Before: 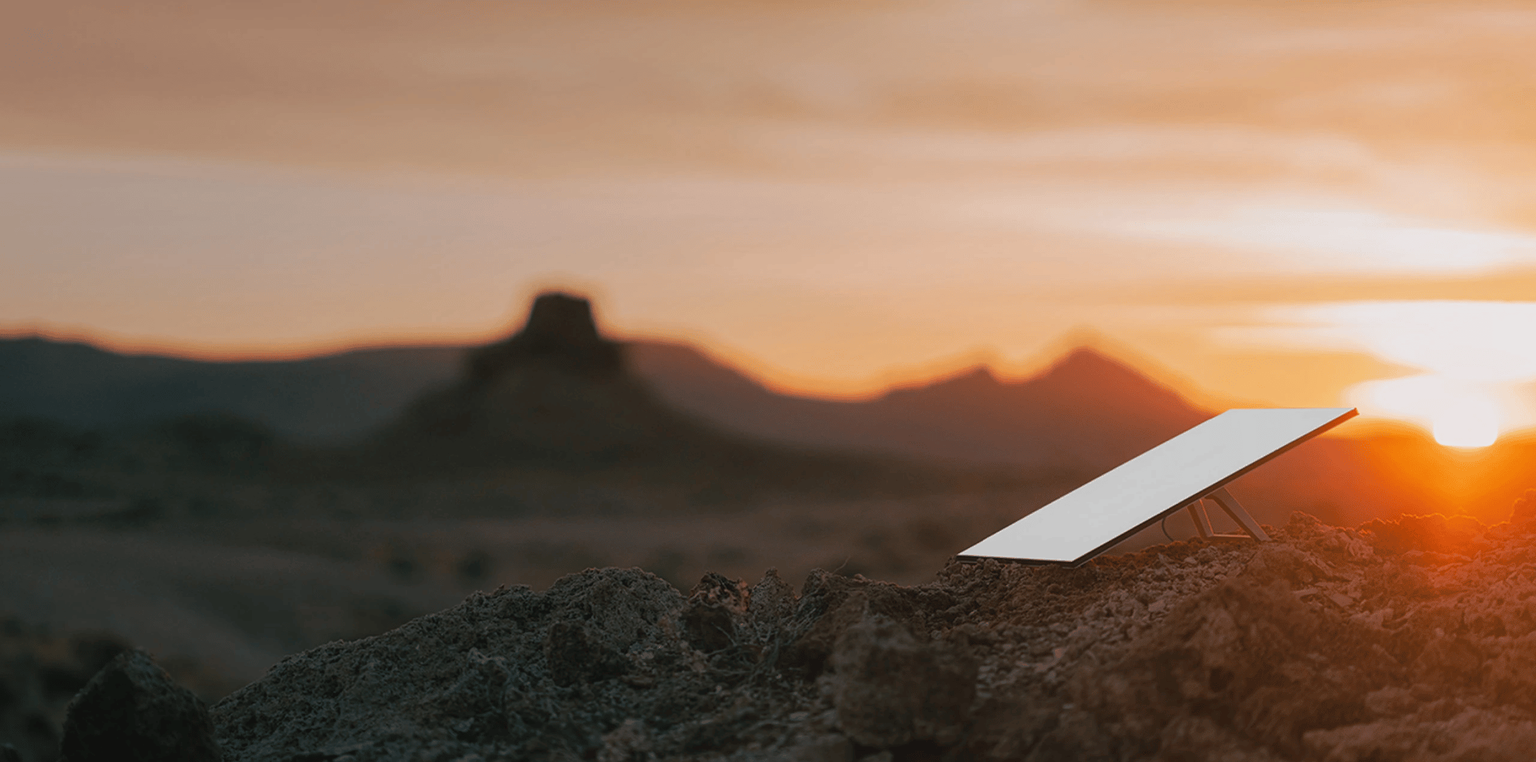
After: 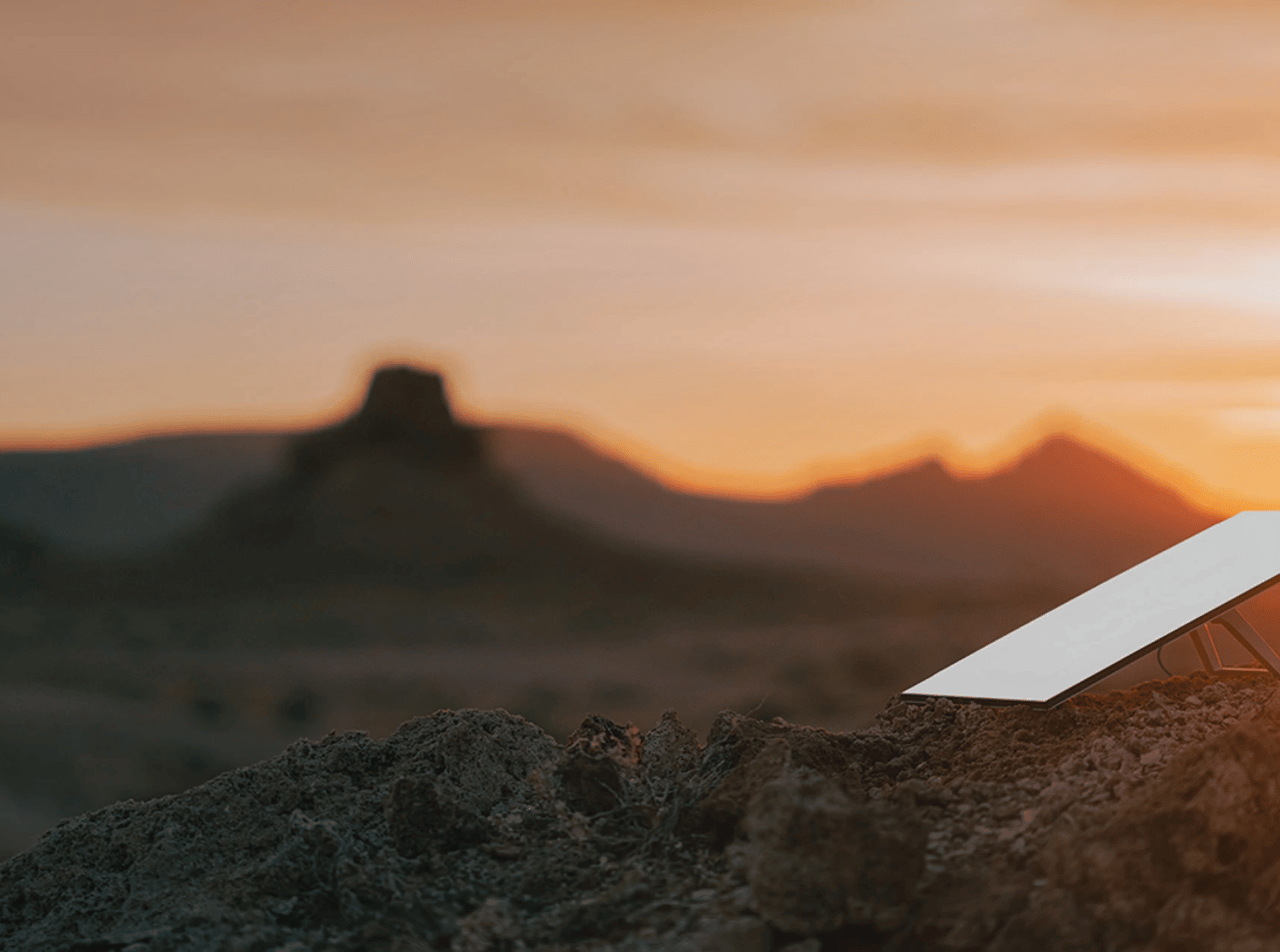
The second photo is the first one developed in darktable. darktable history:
color balance rgb: perceptual saturation grading › global saturation 0.079%, global vibrance 11.092%
crop: left 15.382%, right 17.93%
exposure: compensate highlight preservation false
tone equalizer: smoothing diameter 2.02%, edges refinement/feathering 18.34, mask exposure compensation -1.57 EV, filter diffusion 5
